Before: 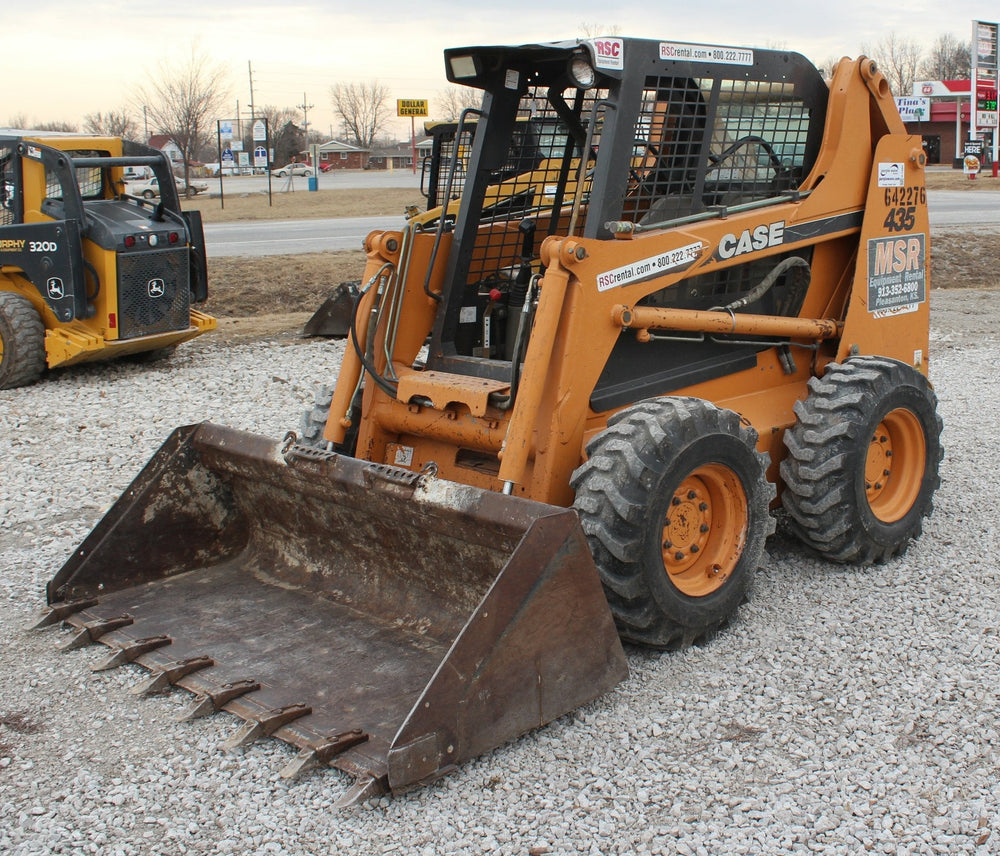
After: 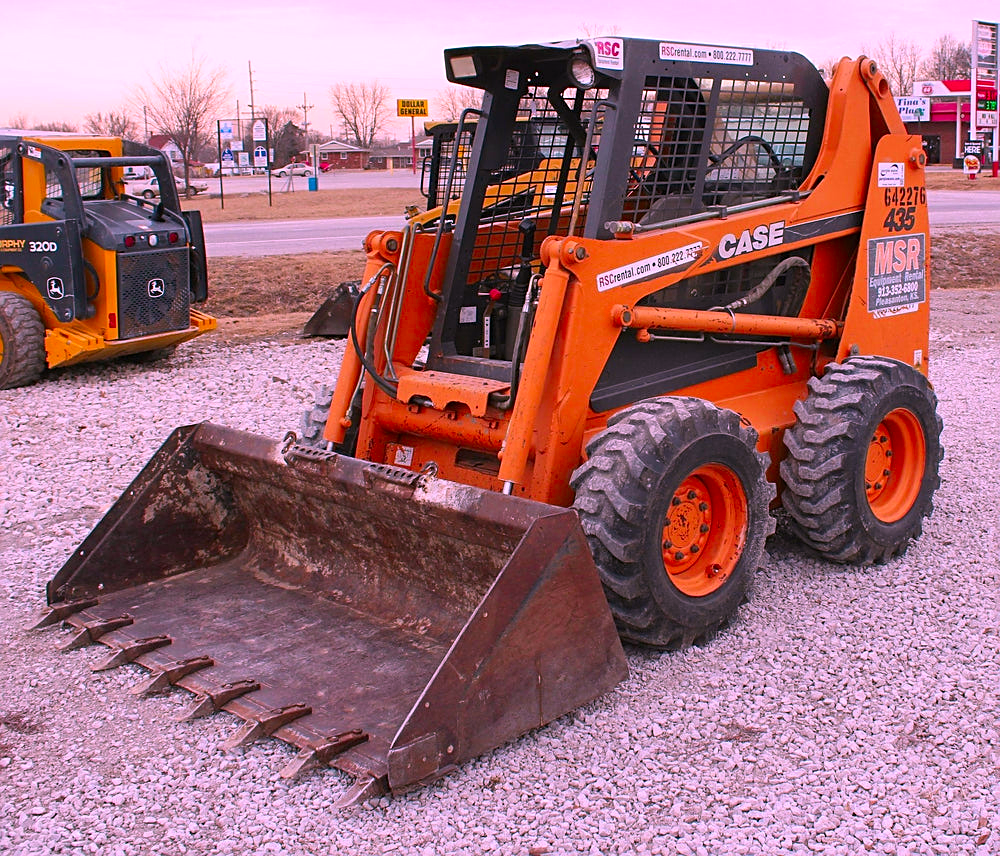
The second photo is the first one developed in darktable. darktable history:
sharpen: amount 0.465
color correction: highlights a* 19.32, highlights b* -12.24, saturation 1.7
